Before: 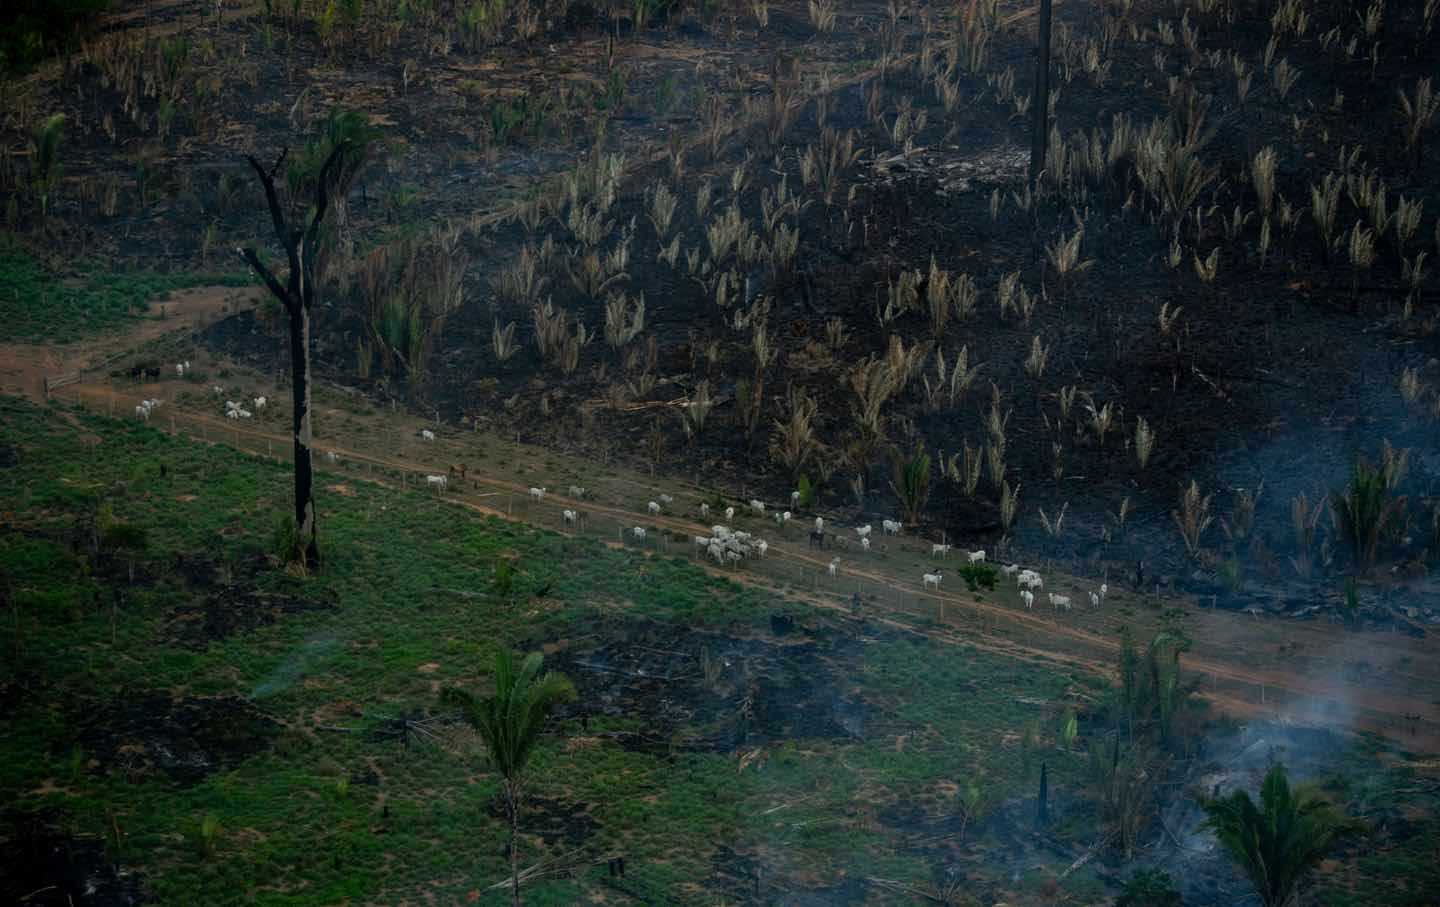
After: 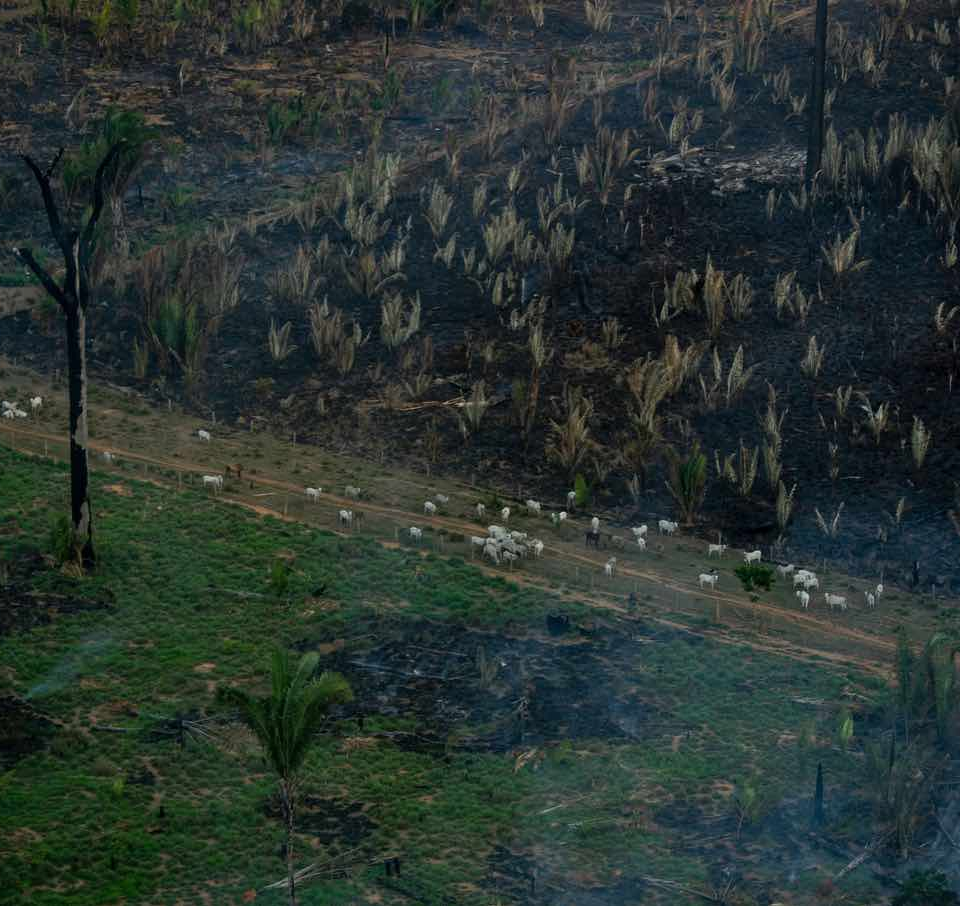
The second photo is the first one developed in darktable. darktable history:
shadows and highlights: shadows 19.3, highlights -84.49, soften with gaussian
crop and rotate: left 15.594%, right 17.738%
